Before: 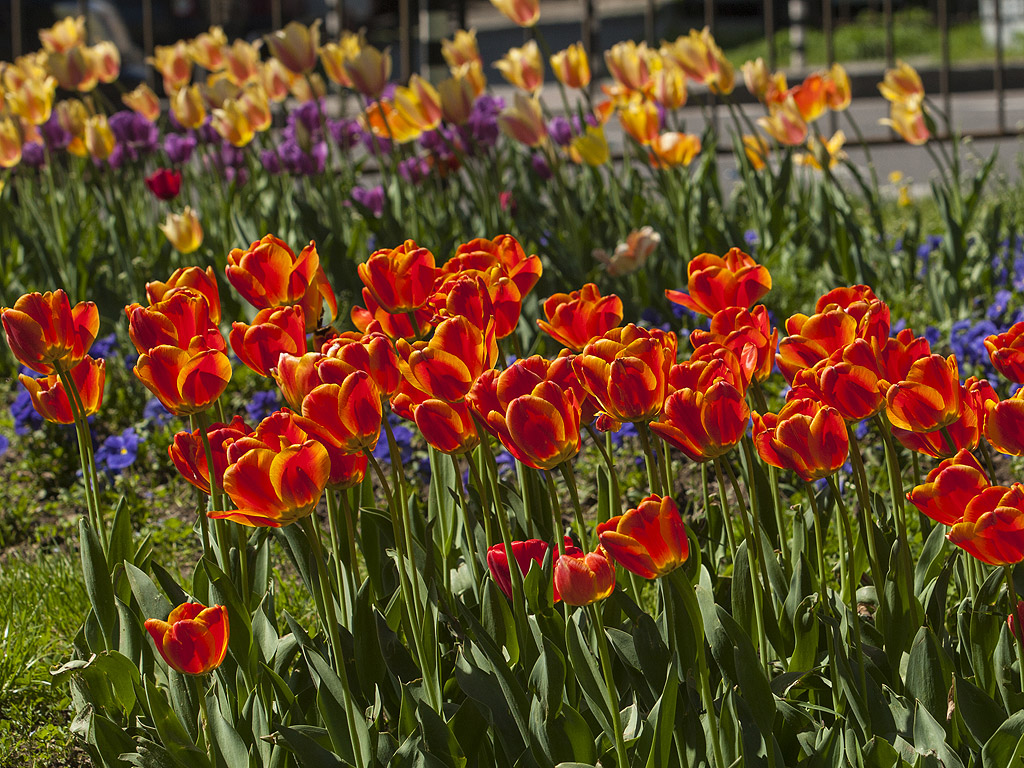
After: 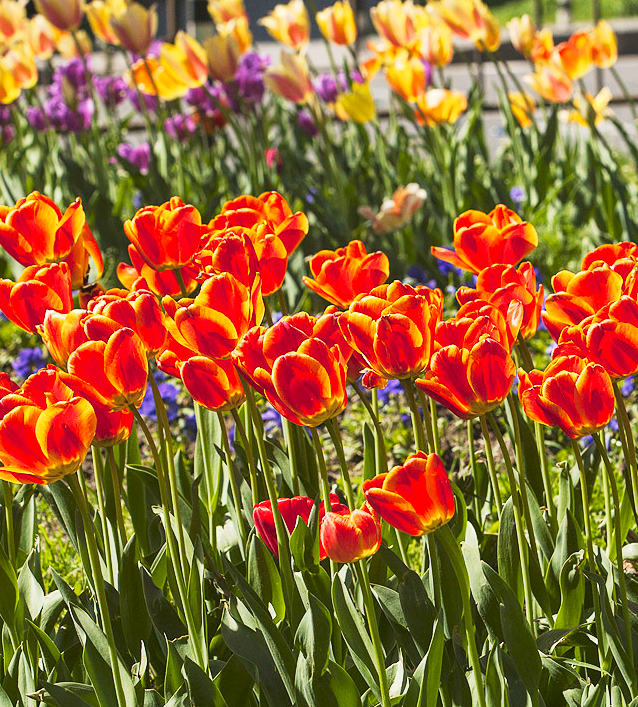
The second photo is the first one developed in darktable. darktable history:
tone curve: curves: ch0 [(0, 0) (0.003, 0.015) (0.011, 0.025) (0.025, 0.056) (0.044, 0.104) (0.069, 0.139) (0.1, 0.181) (0.136, 0.226) (0.177, 0.28) (0.224, 0.346) (0.277, 0.42) (0.335, 0.505) (0.399, 0.594) (0.468, 0.699) (0.543, 0.776) (0.623, 0.848) (0.709, 0.893) (0.801, 0.93) (0.898, 0.97) (1, 1)], preserve colors none
crop and rotate: left 22.918%, top 5.629%, right 14.711%, bottom 2.247%
contrast brightness saturation: contrast 0.1, brightness 0.03, saturation 0.09
